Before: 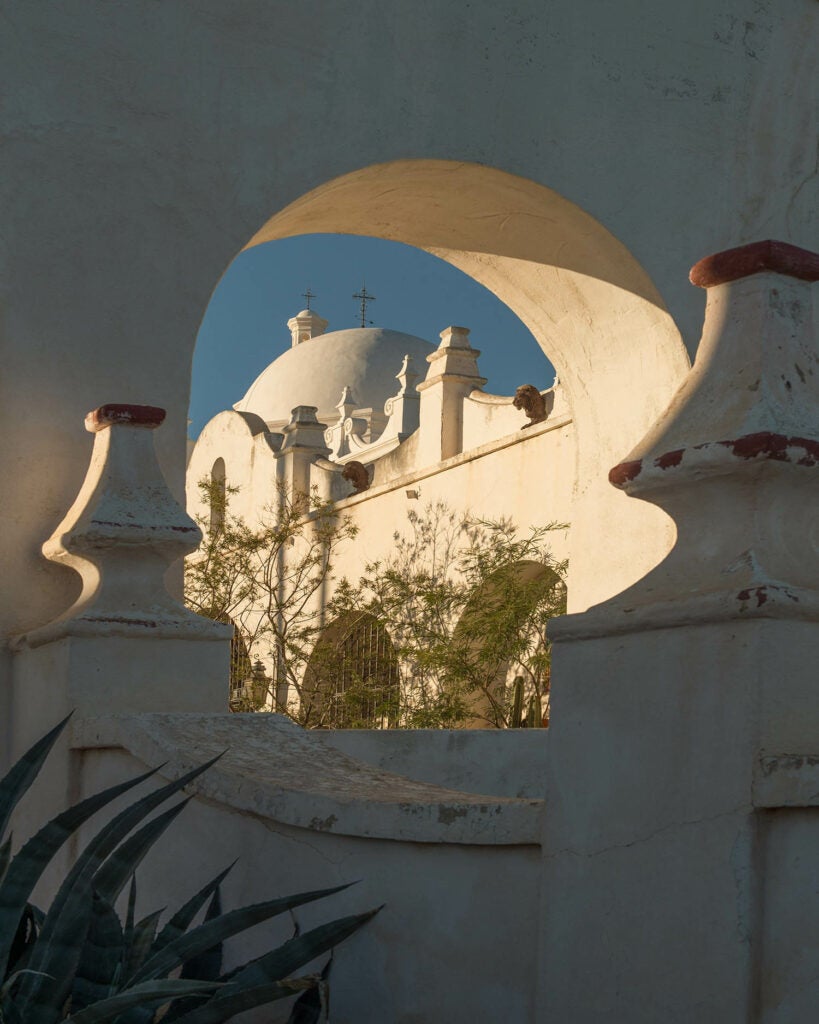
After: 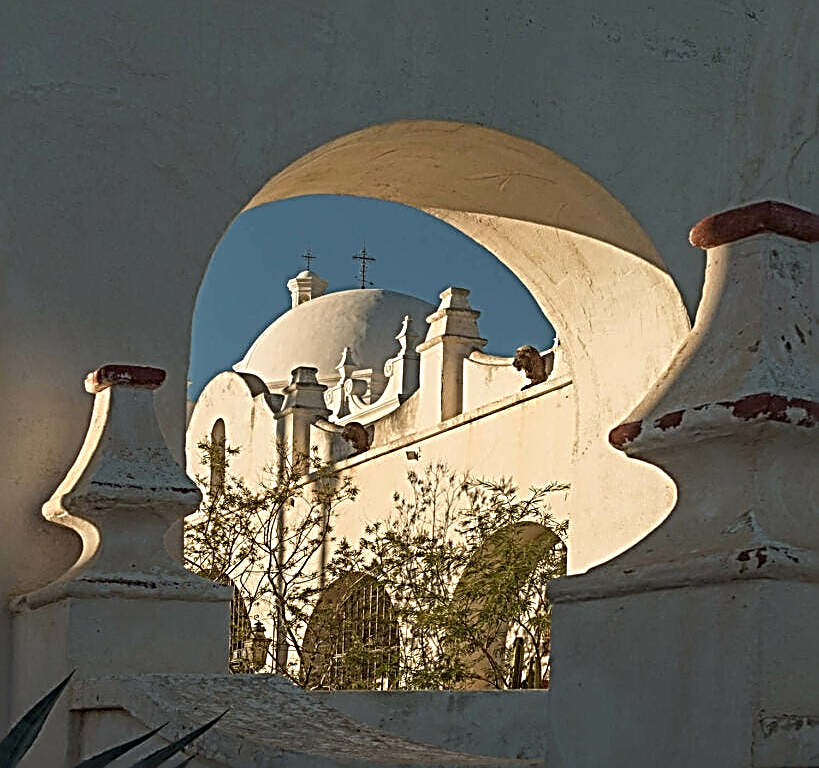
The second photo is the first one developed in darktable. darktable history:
sharpen: radius 3.158, amount 1.731
crop: top 3.857%, bottom 21.132%
